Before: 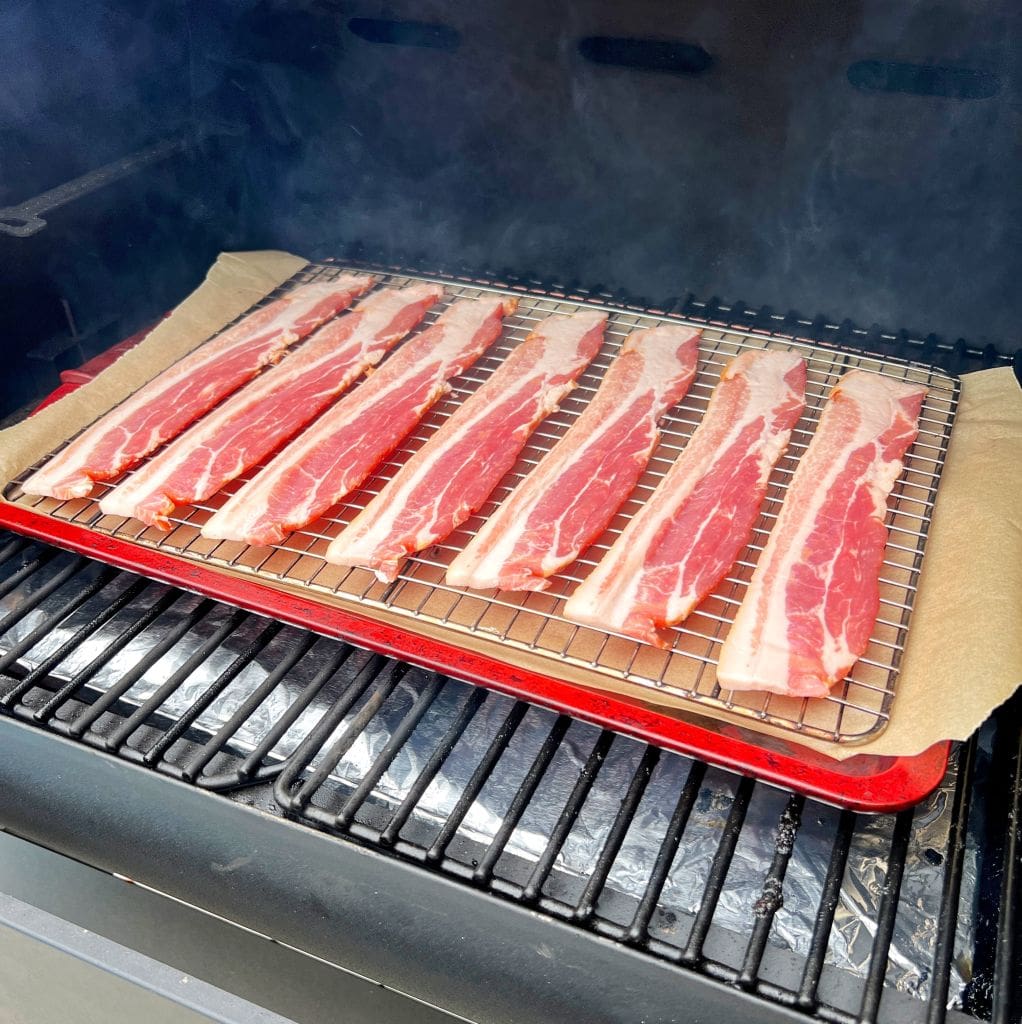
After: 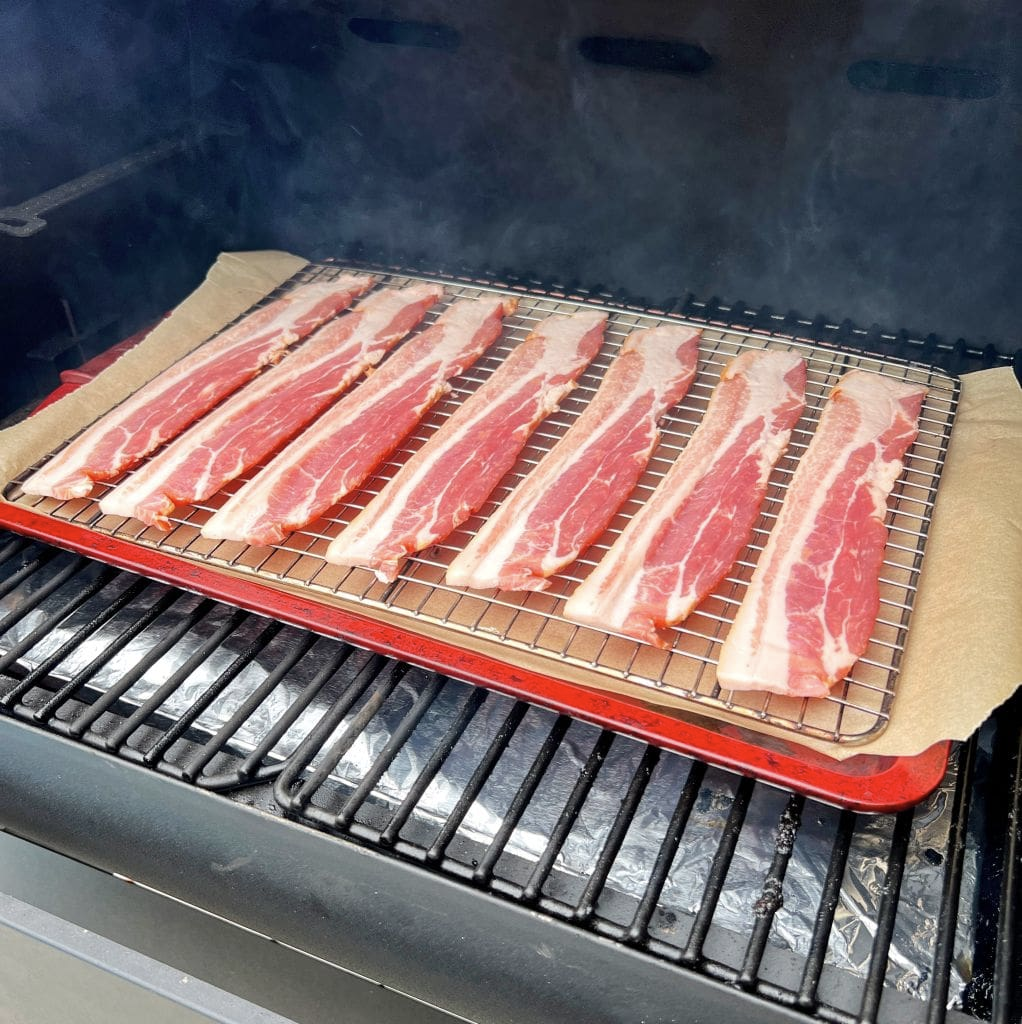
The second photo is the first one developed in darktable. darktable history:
color correction: highlights b* -0.043, saturation 0.863
